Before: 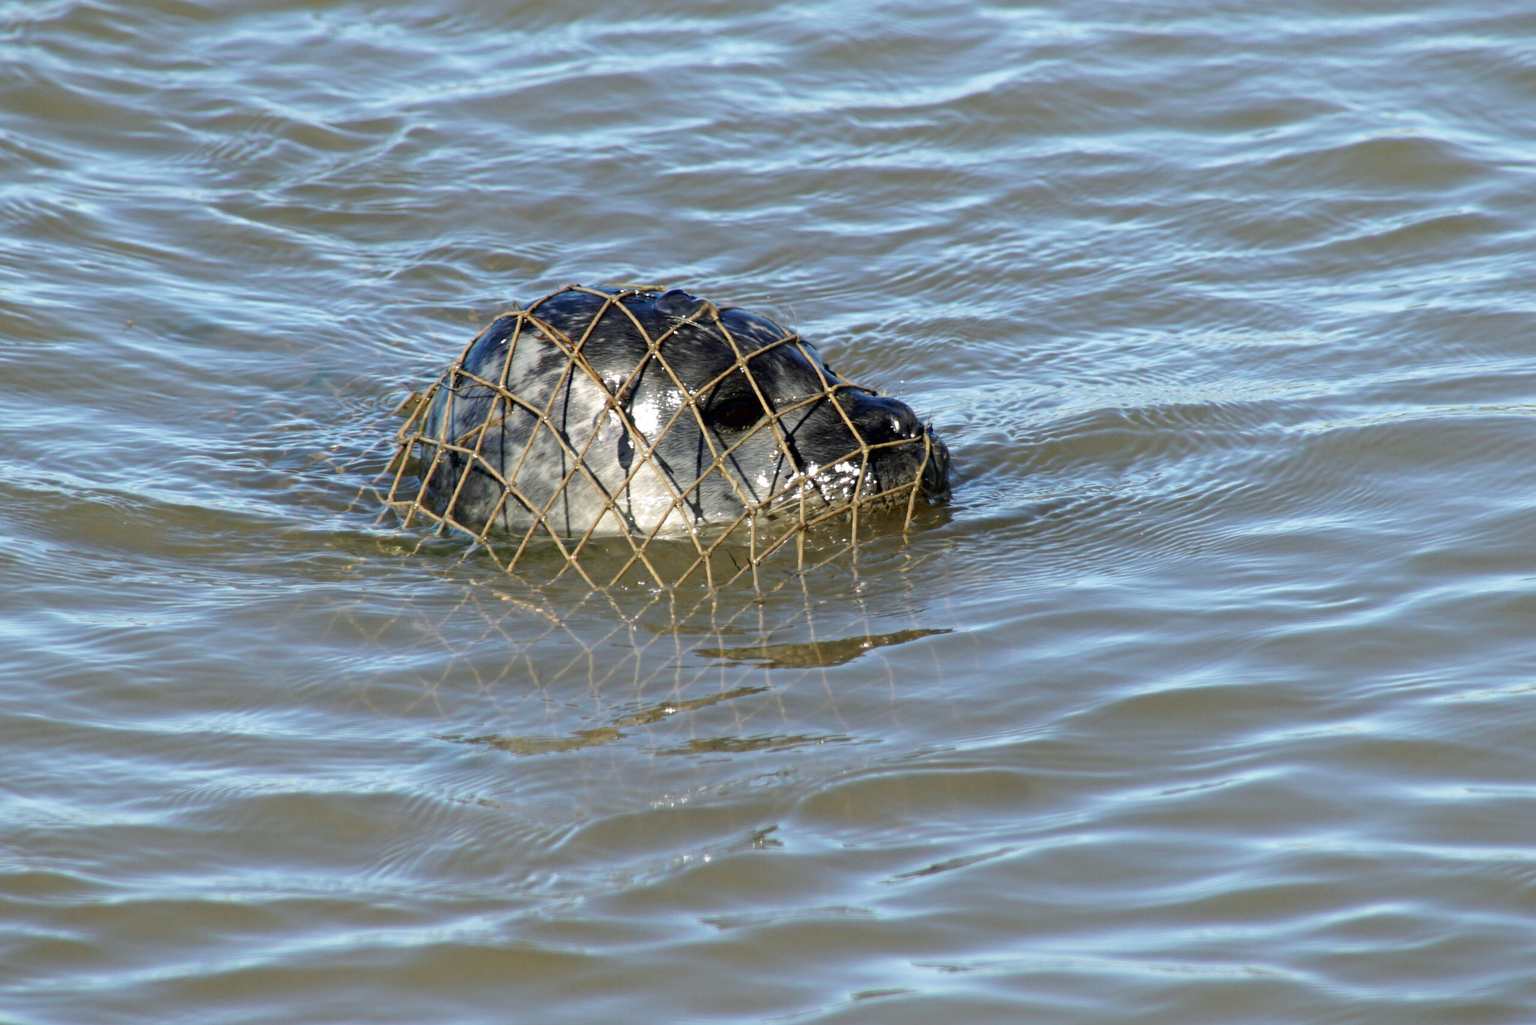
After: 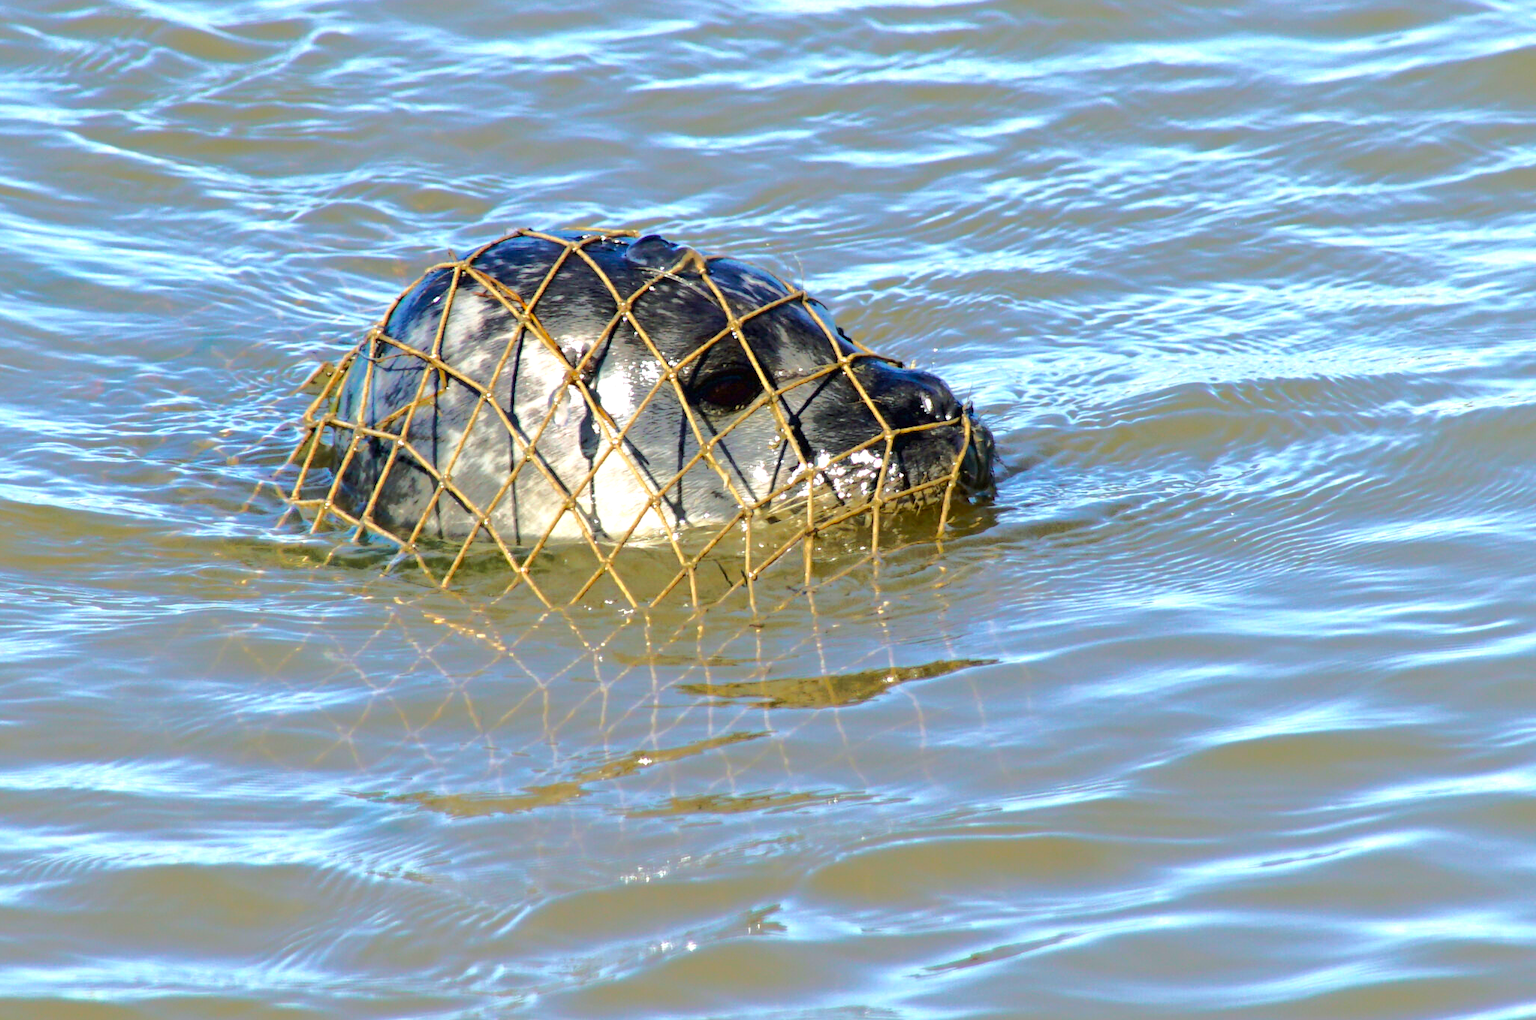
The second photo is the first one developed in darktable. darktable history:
crop and rotate: left 10.093%, top 9.983%, right 9.96%, bottom 10.411%
exposure: black level correction 0, exposure 0.697 EV, compensate exposure bias true, compensate highlight preservation false
color balance rgb: highlights gain › chroma 0.254%, highlights gain › hue 330.06°, perceptual saturation grading › global saturation 30.666%, global vibrance 20%
shadows and highlights: shadows 25.69, highlights -24.96
velvia: strength 14.54%
tone curve: curves: ch0 [(0, 0) (0.003, 0.005) (0.011, 0.012) (0.025, 0.026) (0.044, 0.046) (0.069, 0.071) (0.1, 0.098) (0.136, 0.135) (0.177, 0.178) (0.224, 0.217) (0.277, 0.274) (0.335, 0.335) (0.399, 0.442) (0.468, 0.543) (0.543, 0.6) (0.623, 0.628) (0.709, 0.679) (0.801, 0.782) (0.898, 0.904) (1, 1)], color space Lab, independent channels, preserve colors none
